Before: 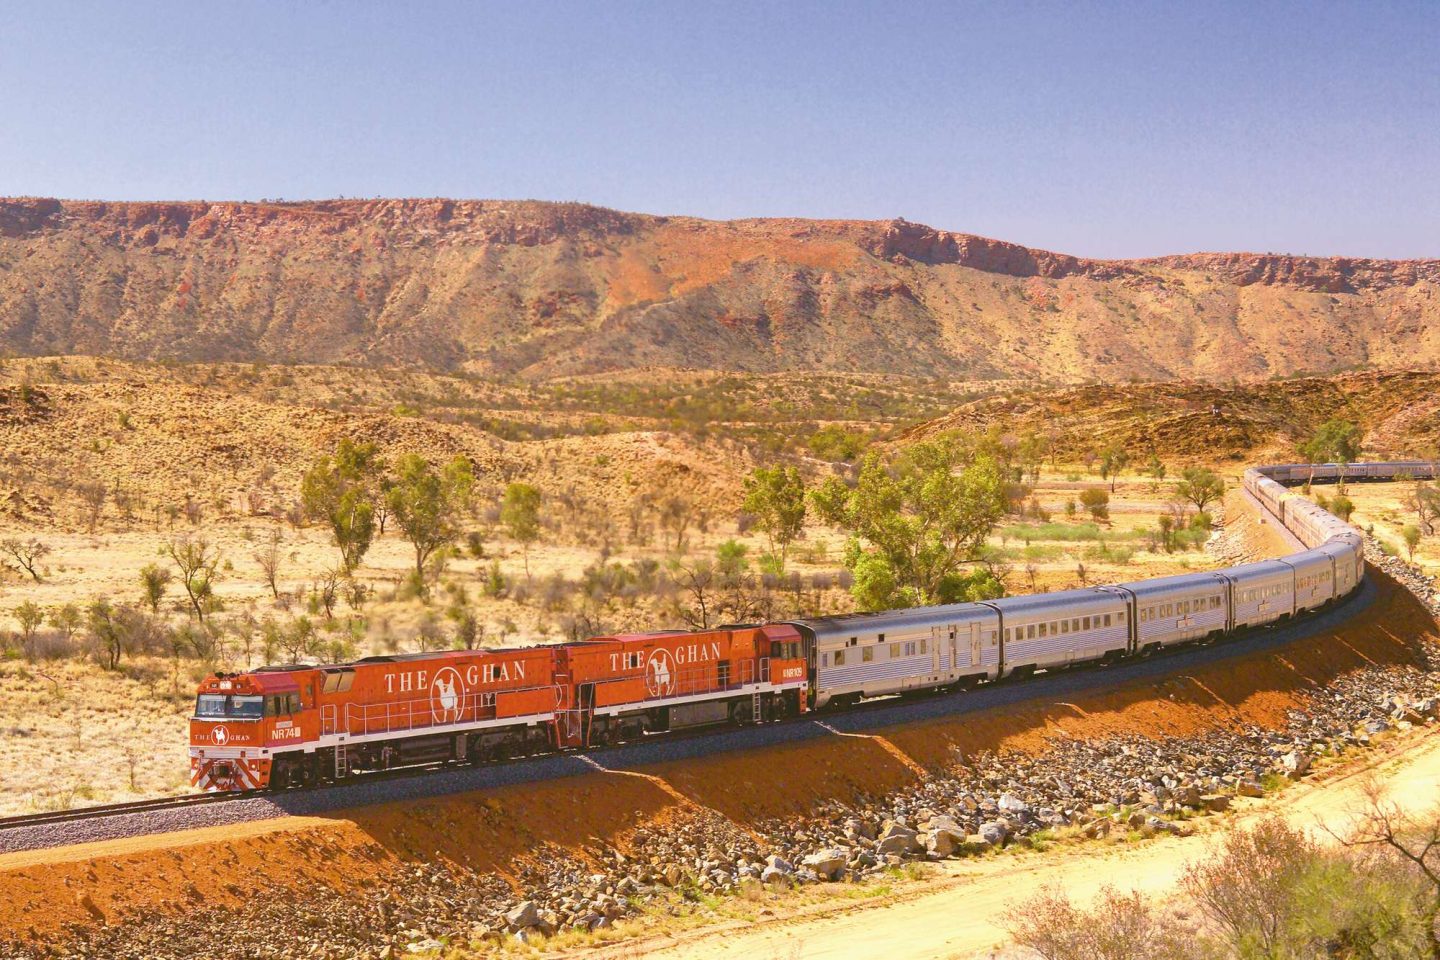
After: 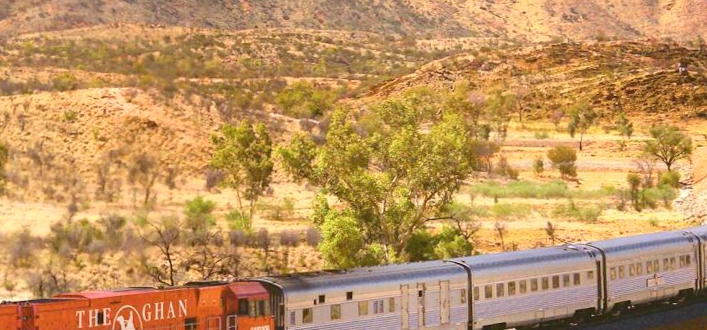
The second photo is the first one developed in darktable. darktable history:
contrast brightness saturation: contrast 0.15, brightness 0.05
rotate and perspective: rotation 0.226°, lens shift (vertical) -0.042, crop left 0.023, crop right 0.982, crop top 0.006, crop bottom 0.994
crop: left 36.607%, top 34.735%, right 13.146%, bottom 30.611%
